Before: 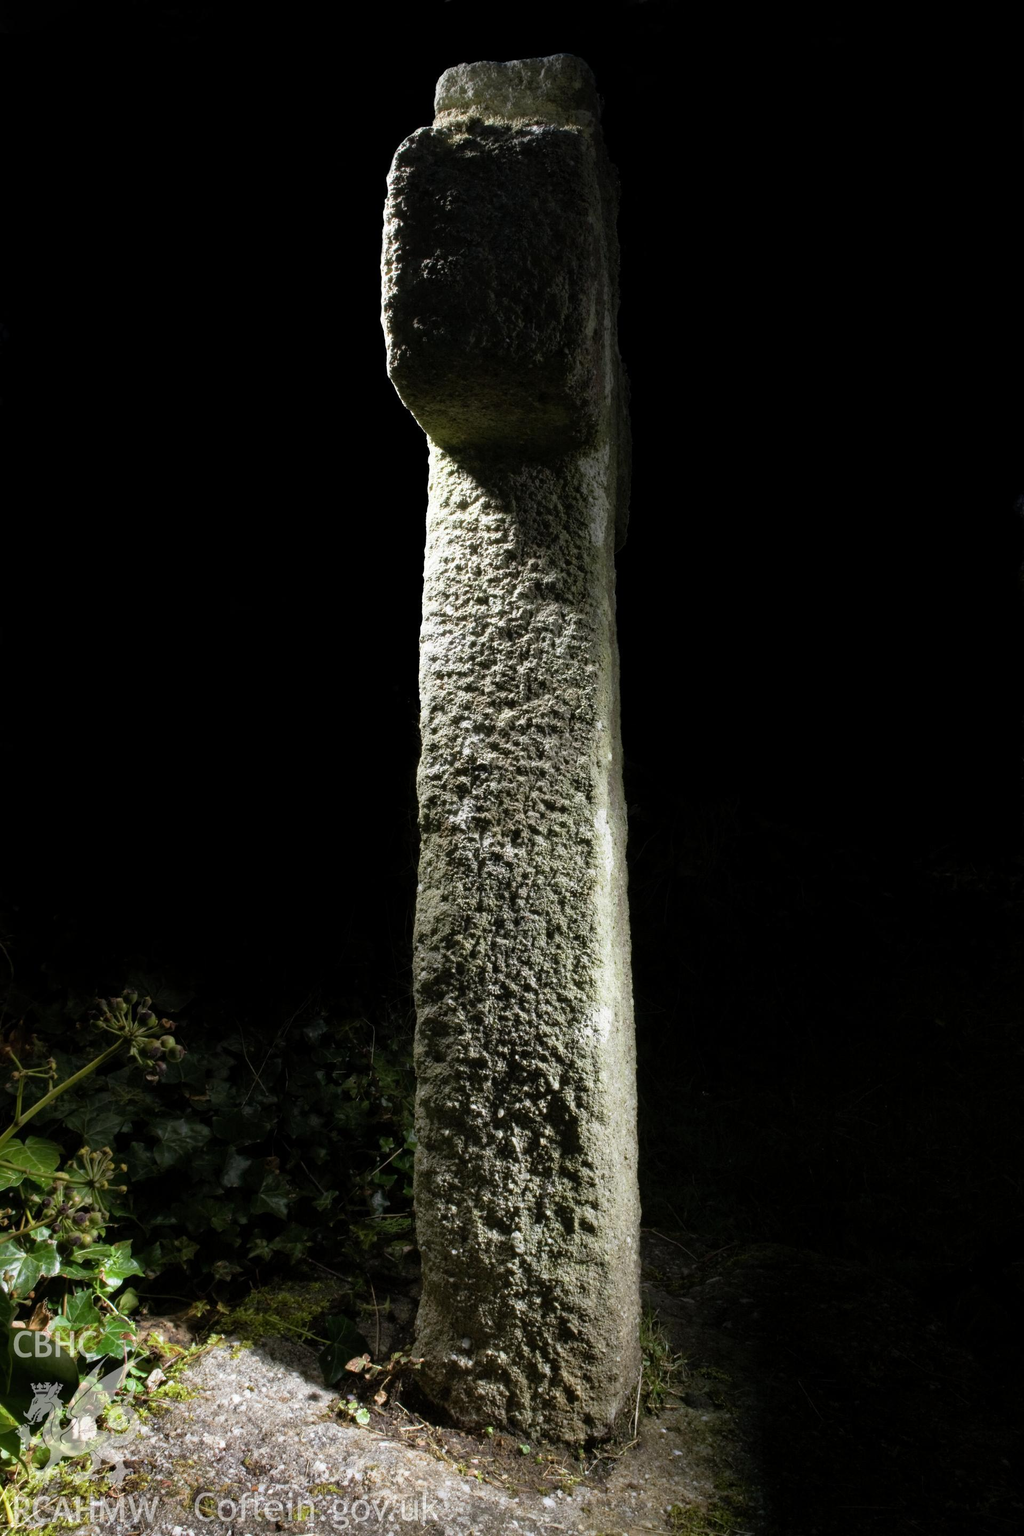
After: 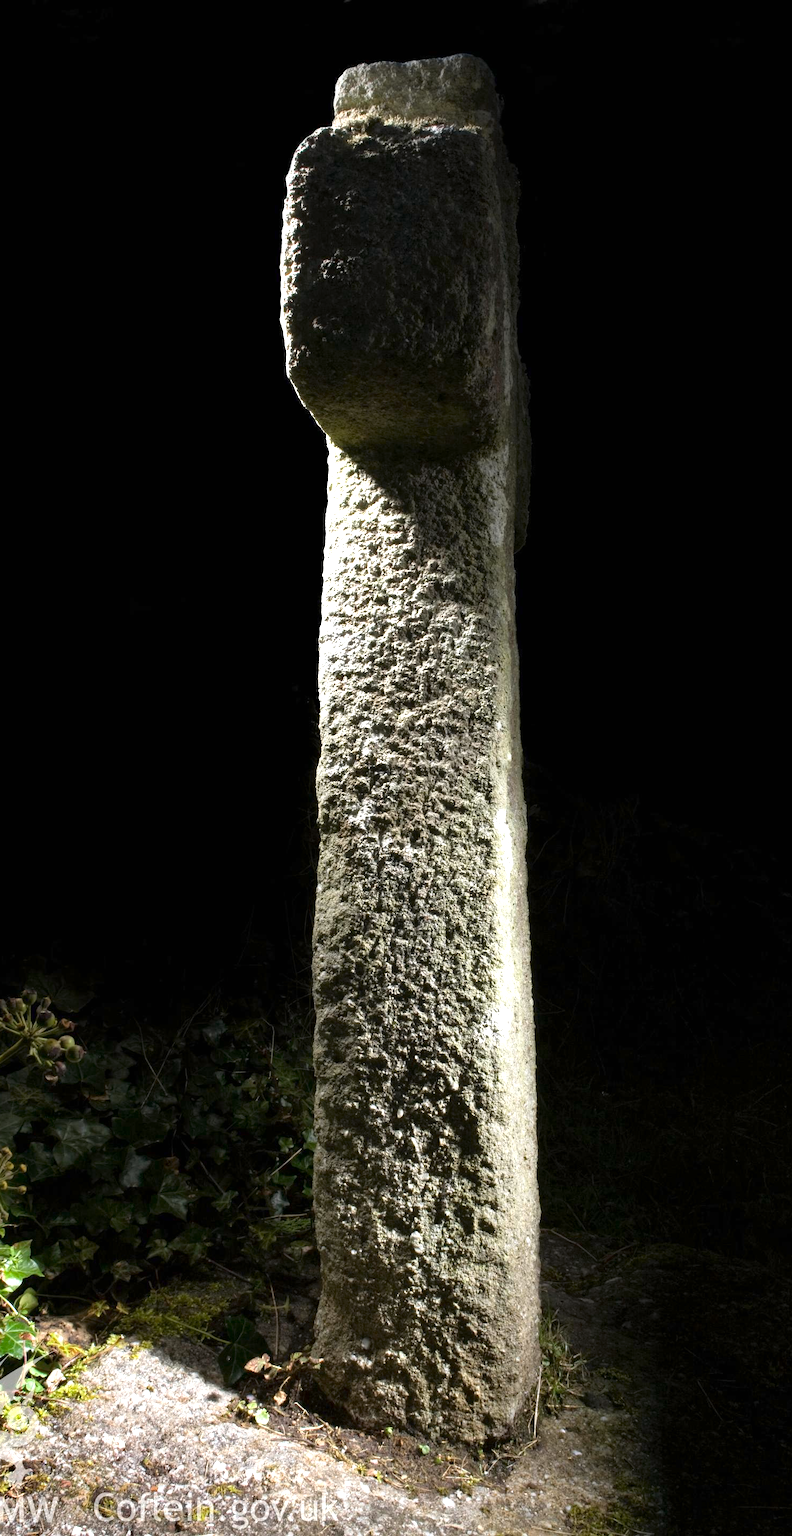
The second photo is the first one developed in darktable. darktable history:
exposure: black level correction 0, exposure 0.69 EV, compensate highlight preservation false
crop: left 9.864%, right 12.743%
